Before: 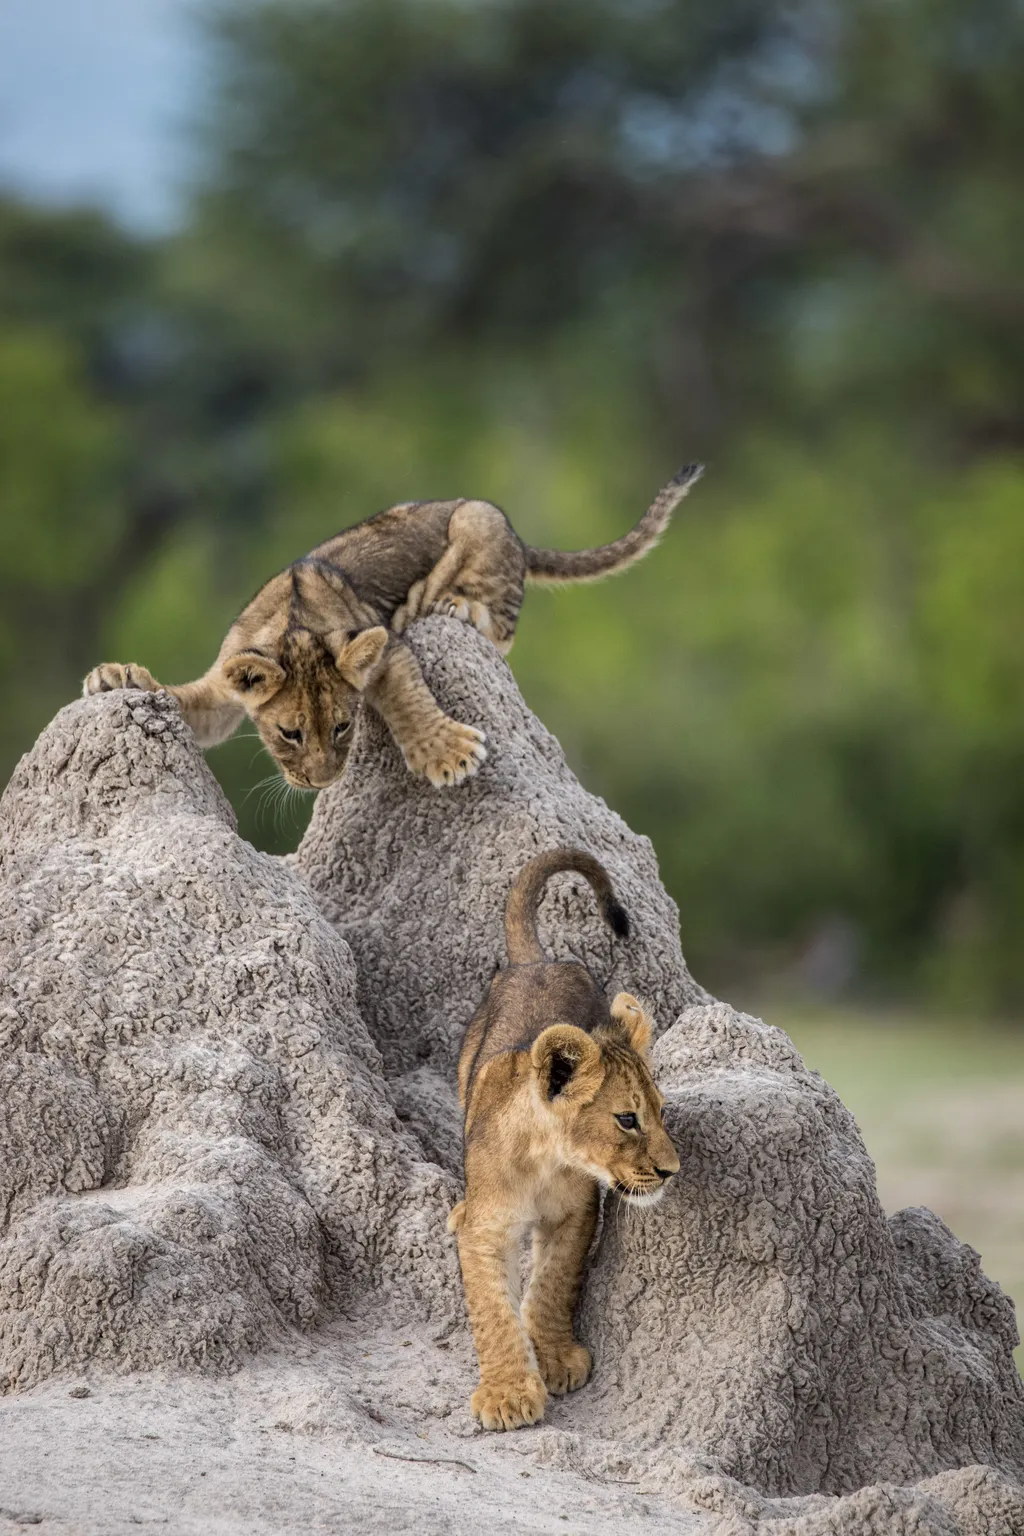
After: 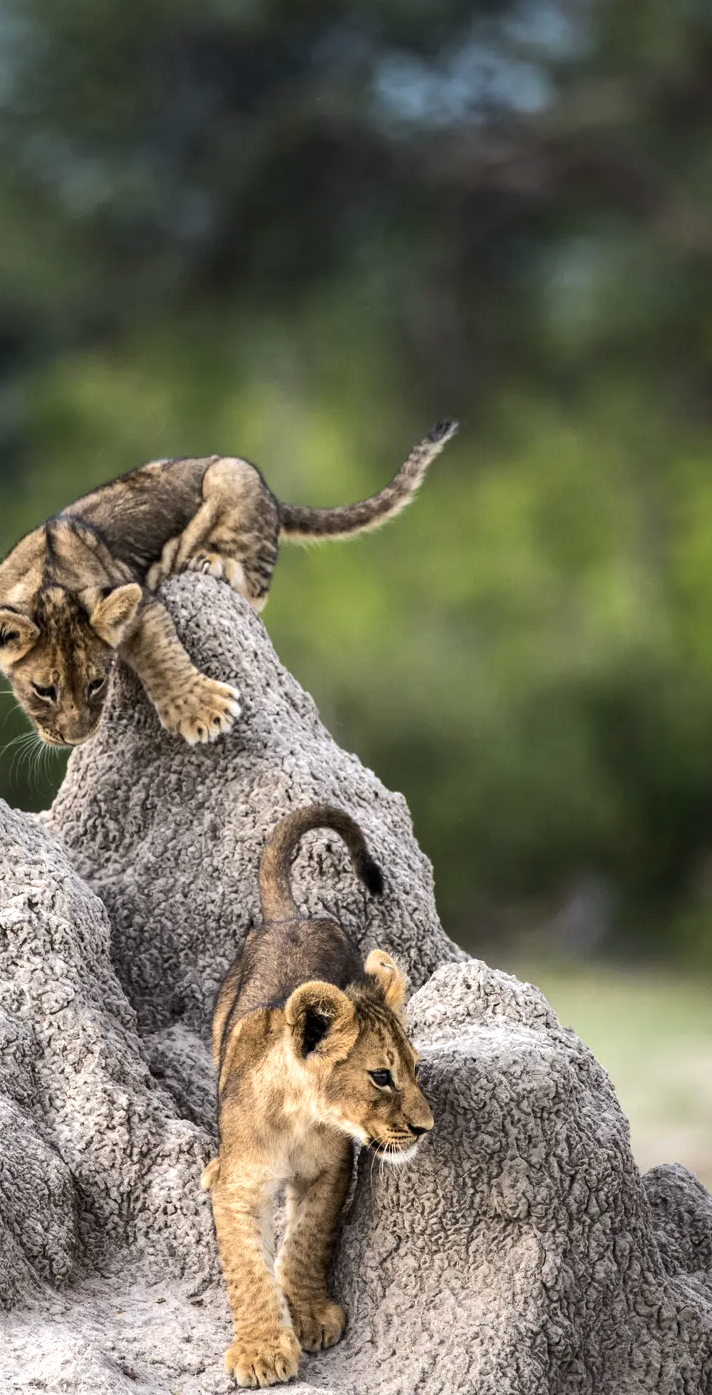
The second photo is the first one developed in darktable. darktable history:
crop and rotate: left 24.034%, top 2.838%, right 6.406%, bottom 6.299%
tone equalizer: -8 EV -0.75 EV, -7 EV -0.7 EV, -6 EV -0.6 EV, -5 EV -0.4 EV, -3 EV 0.4 EV, -2 EV 0.6 EV, -1 EV 0.7 EV, +0 EV 0.75 EV, edges refinement/feathering 500, mask exposure compensation -1.57 EV, preserve details no
white balance: emerald 1
